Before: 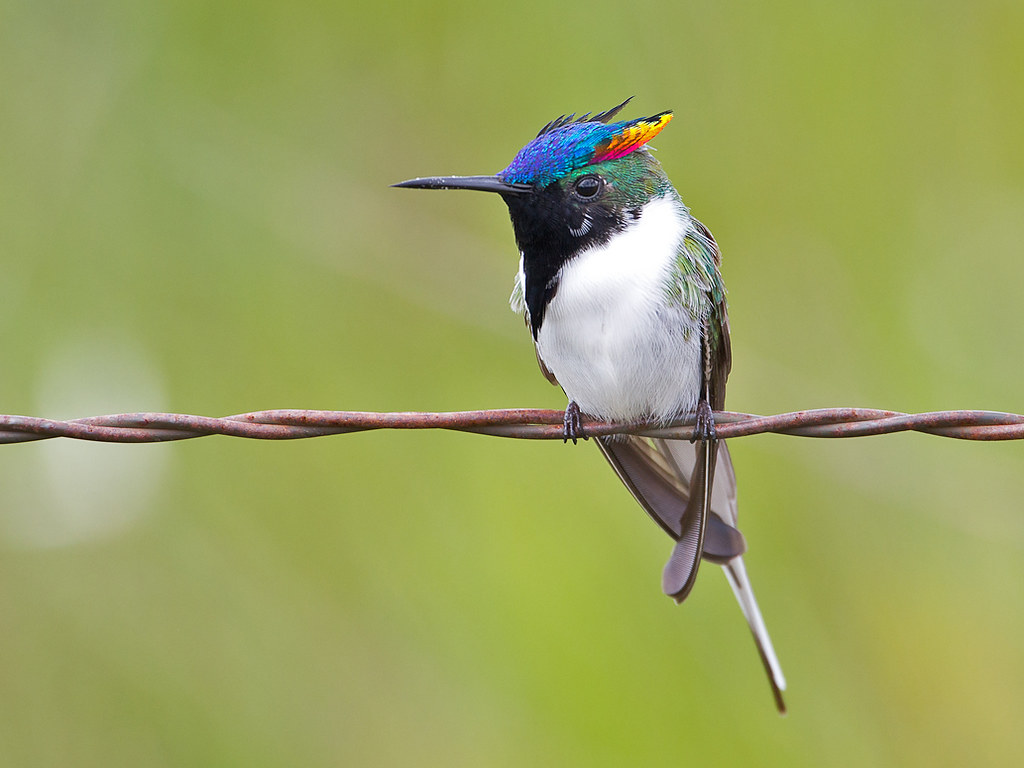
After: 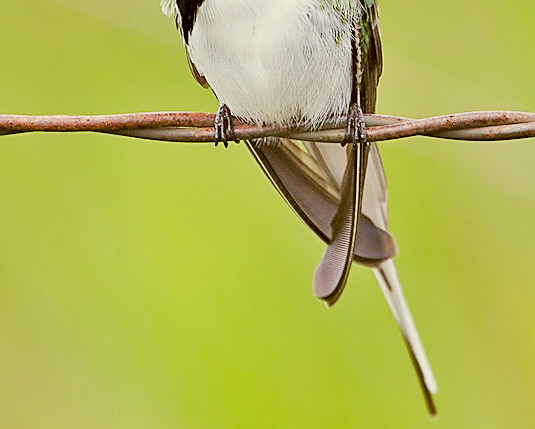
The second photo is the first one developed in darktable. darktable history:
color correction: highlights a* -1.63, highlights b* 10.19, shadows a* 0.687, shadows b* 19.52
filmic rgb: black relative exposure -7.65 EV, white relative exposure 4.56 EV, hardness 3.61
exposure: exposure 0.763 EV, compensate exposure bias true, compensate highlight preservation false
contrast brightness saturation: saturation -0.064
crop: left 34.125%, top 38.781%, right 13.591%, bottom 5.347%
haze removal: compatibility mode true, adaptive false
sharpen: on, module defaults
